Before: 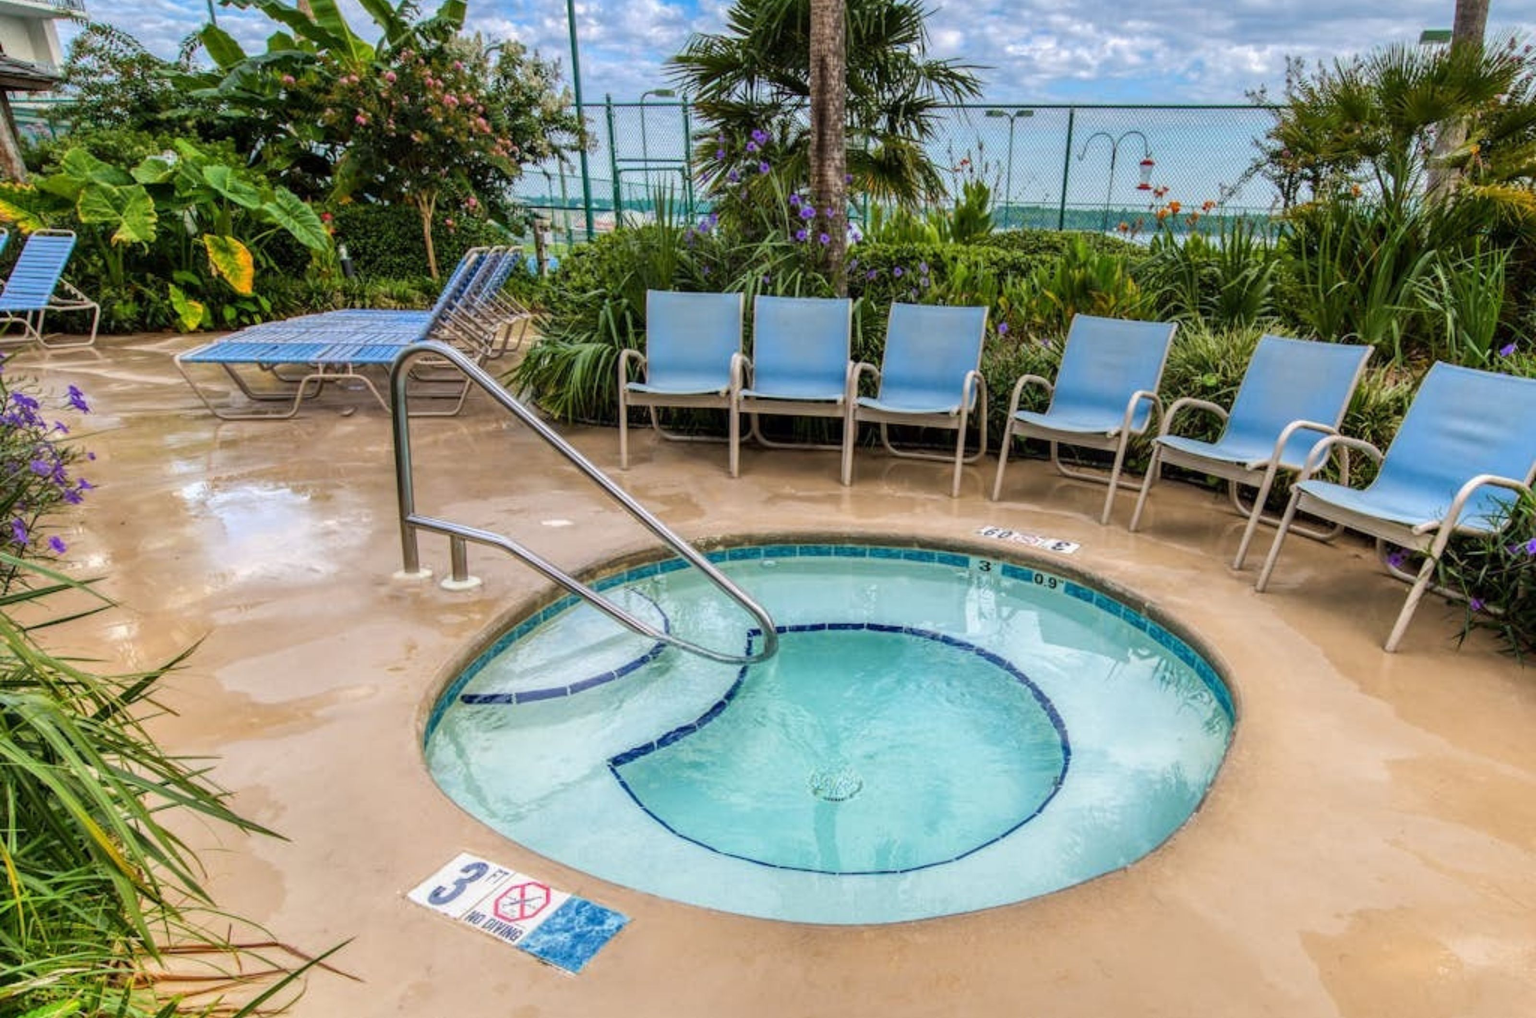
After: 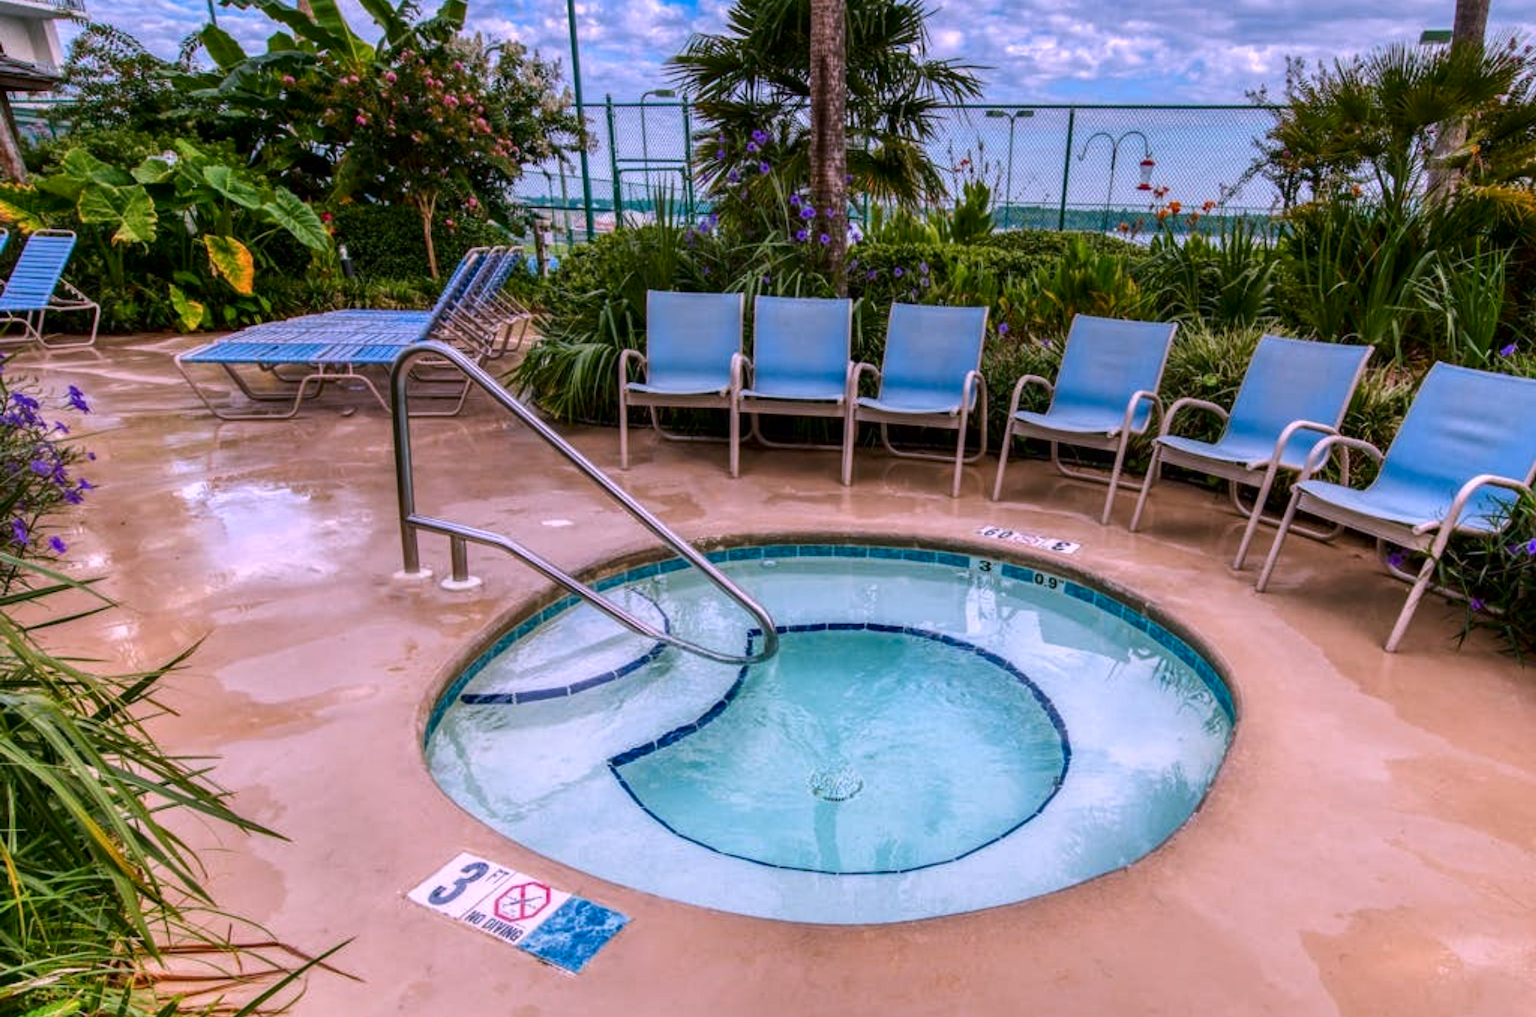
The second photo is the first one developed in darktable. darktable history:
contrast brightness saturation: contrast 0.066, brightness -0.151, saturation 0.11
color correction: highlights a* 16.16, highlights b* -20.12
